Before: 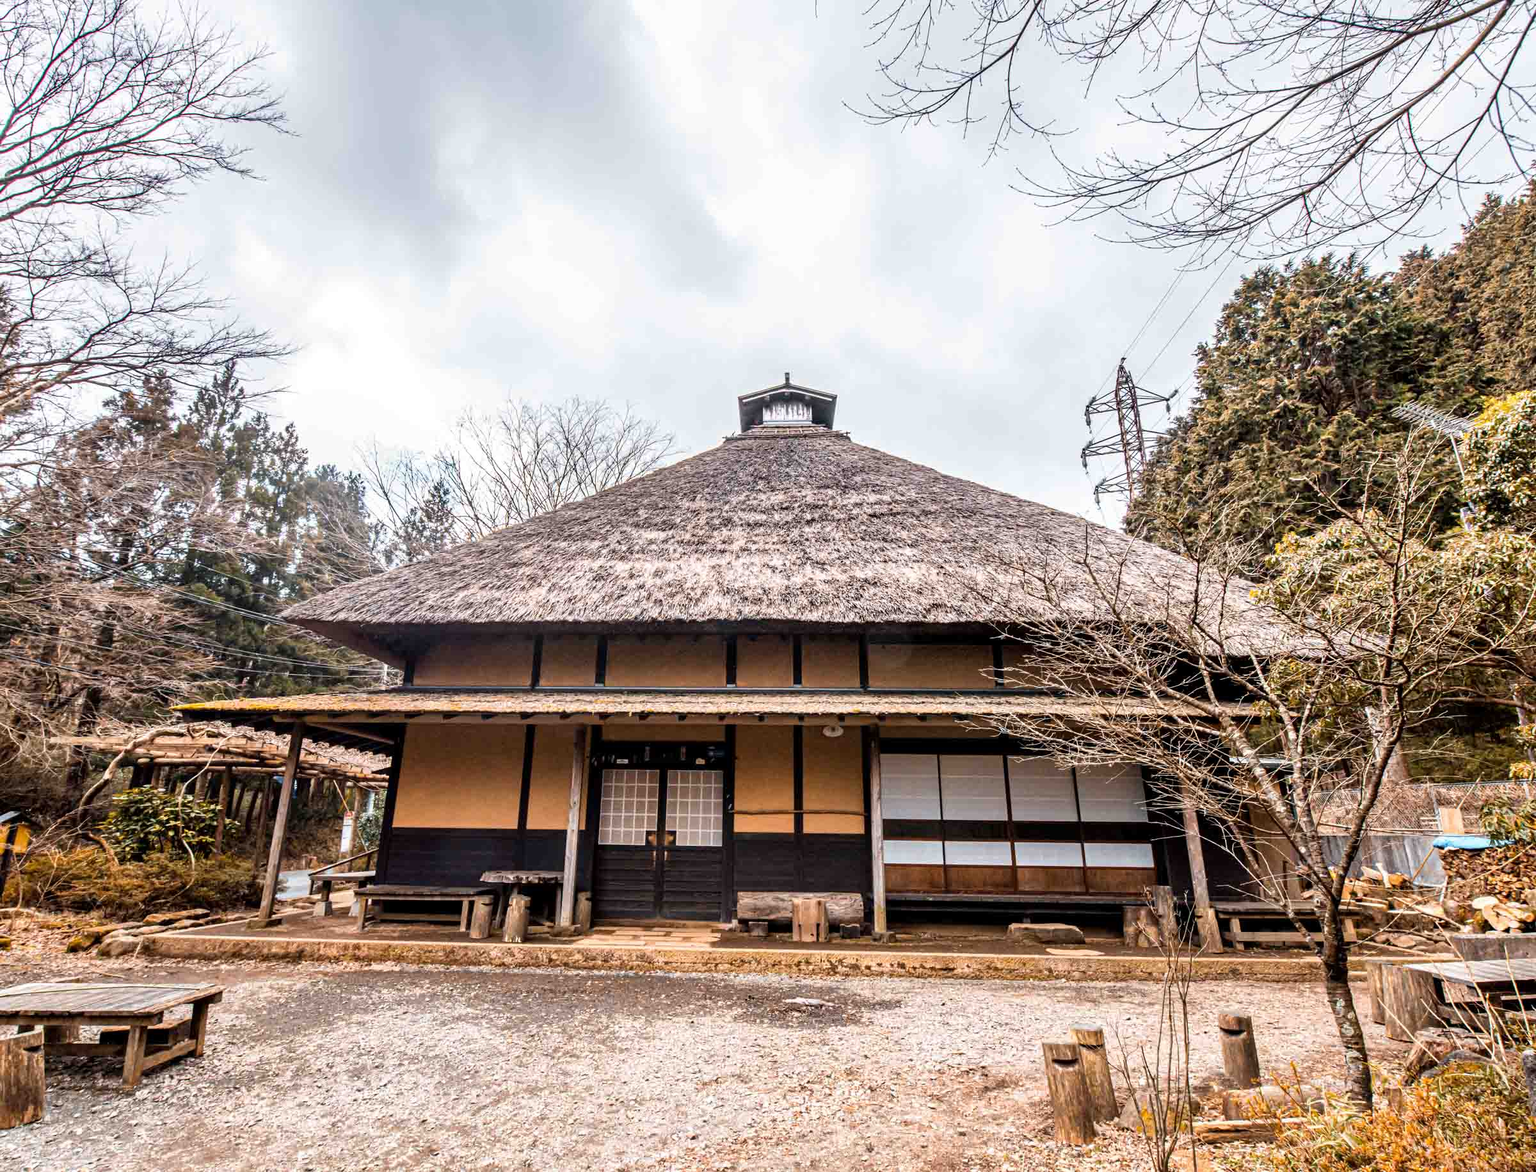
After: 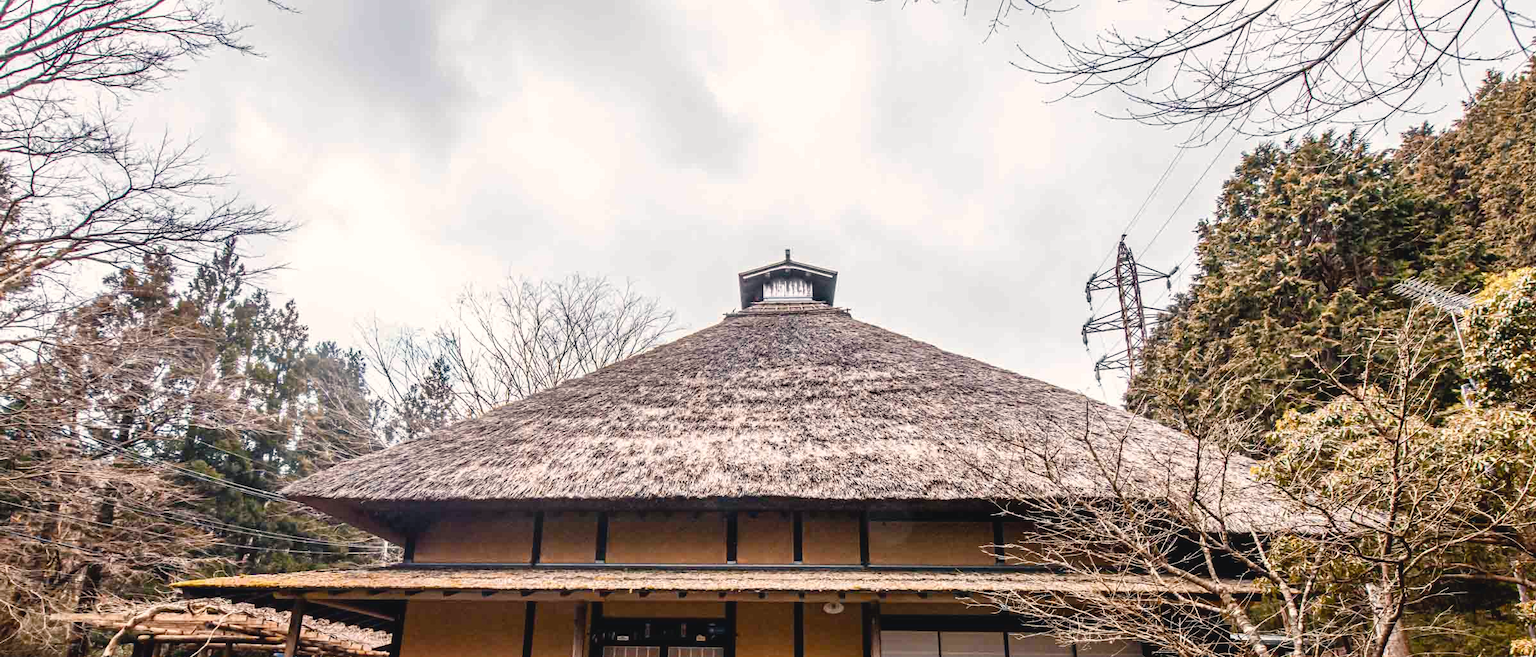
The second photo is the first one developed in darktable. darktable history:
color balance rgb: shadows lift › chroma 2%, shadows lift › hue 250°, power › hue 326.4°, highlights gain › chroma 2%, highlights gain › hue 64.8°, global offset › luminance 0.5%, global offset › hue 58.8°, perceptual saturation grading › highlights -25%, perceptual saturation grading › shadows 30%, global vibrance 15%
crop and rotate: top 10.605%, bottom 33.274%
